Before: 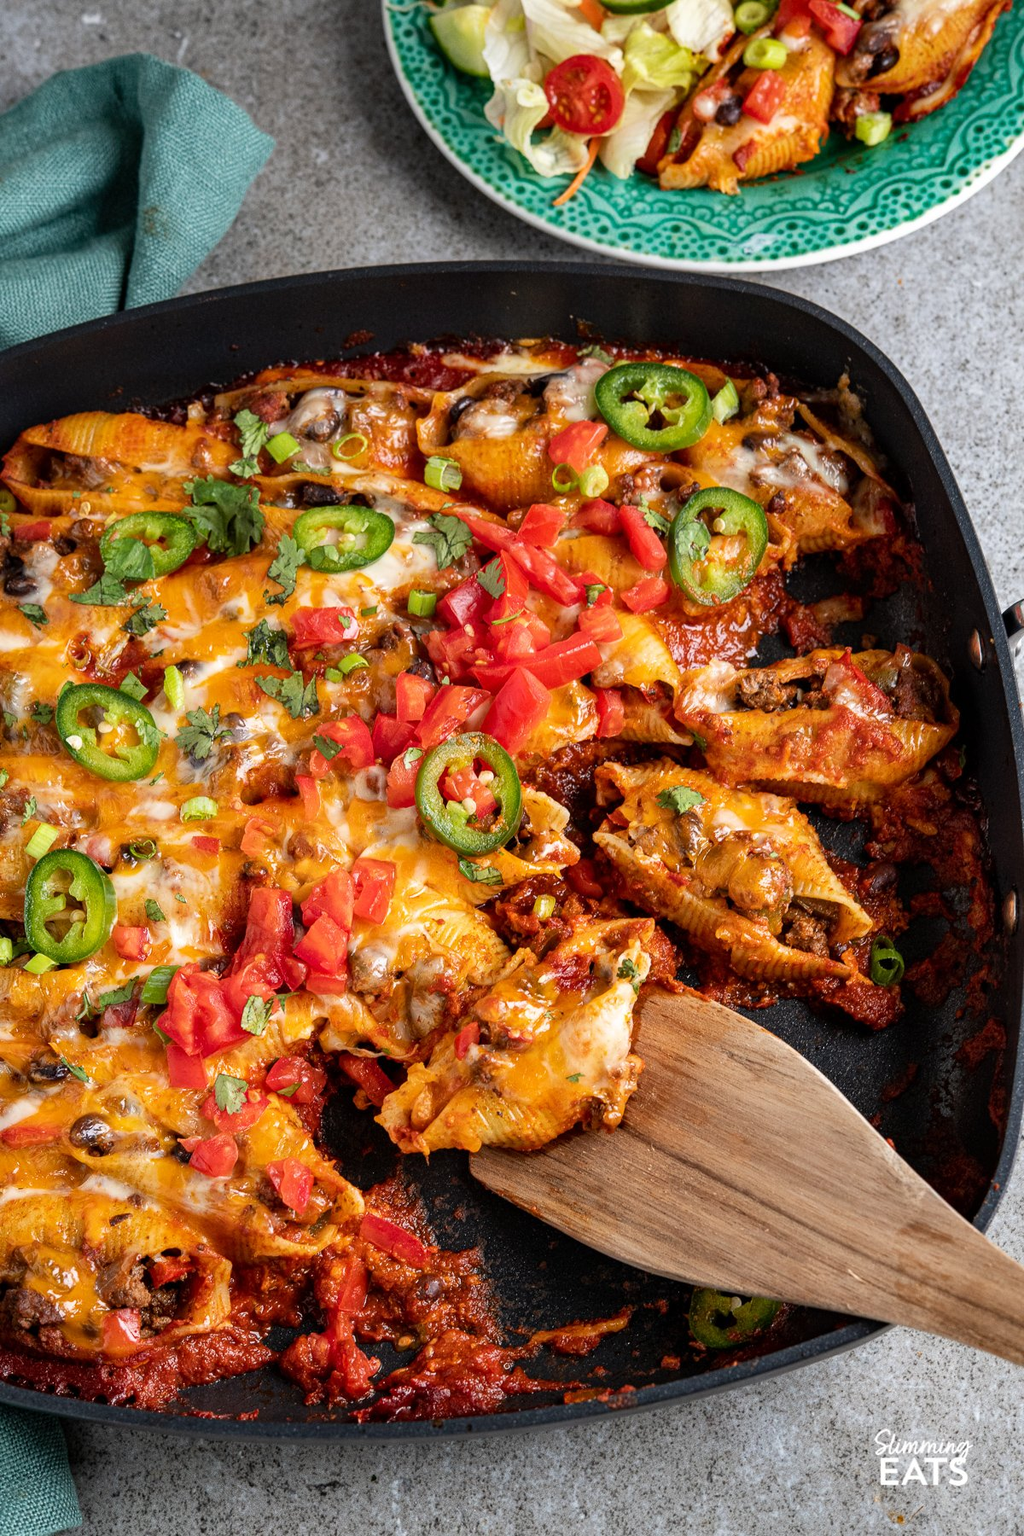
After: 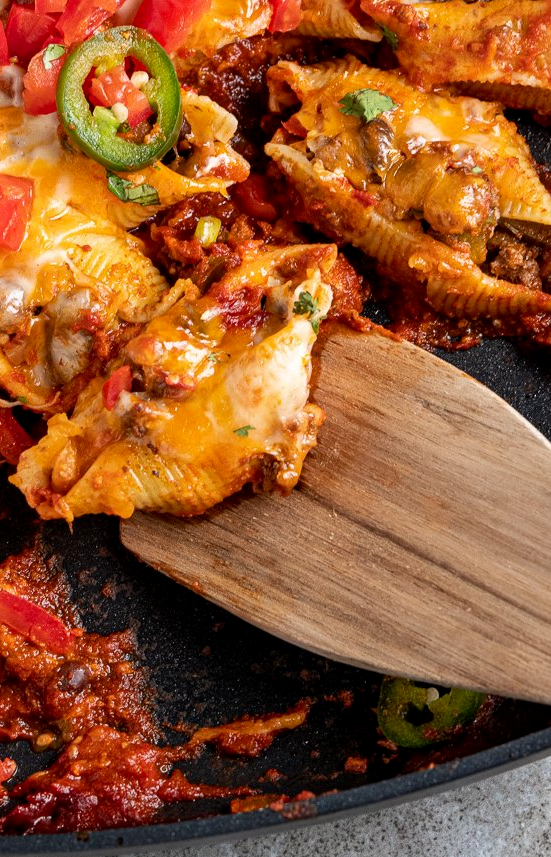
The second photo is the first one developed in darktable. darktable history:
exposure: black level correction 0.002, compensate highlight preservation false
crop: left 35.894%, top 46.268%, right 18.183%, bottom 6.069%
